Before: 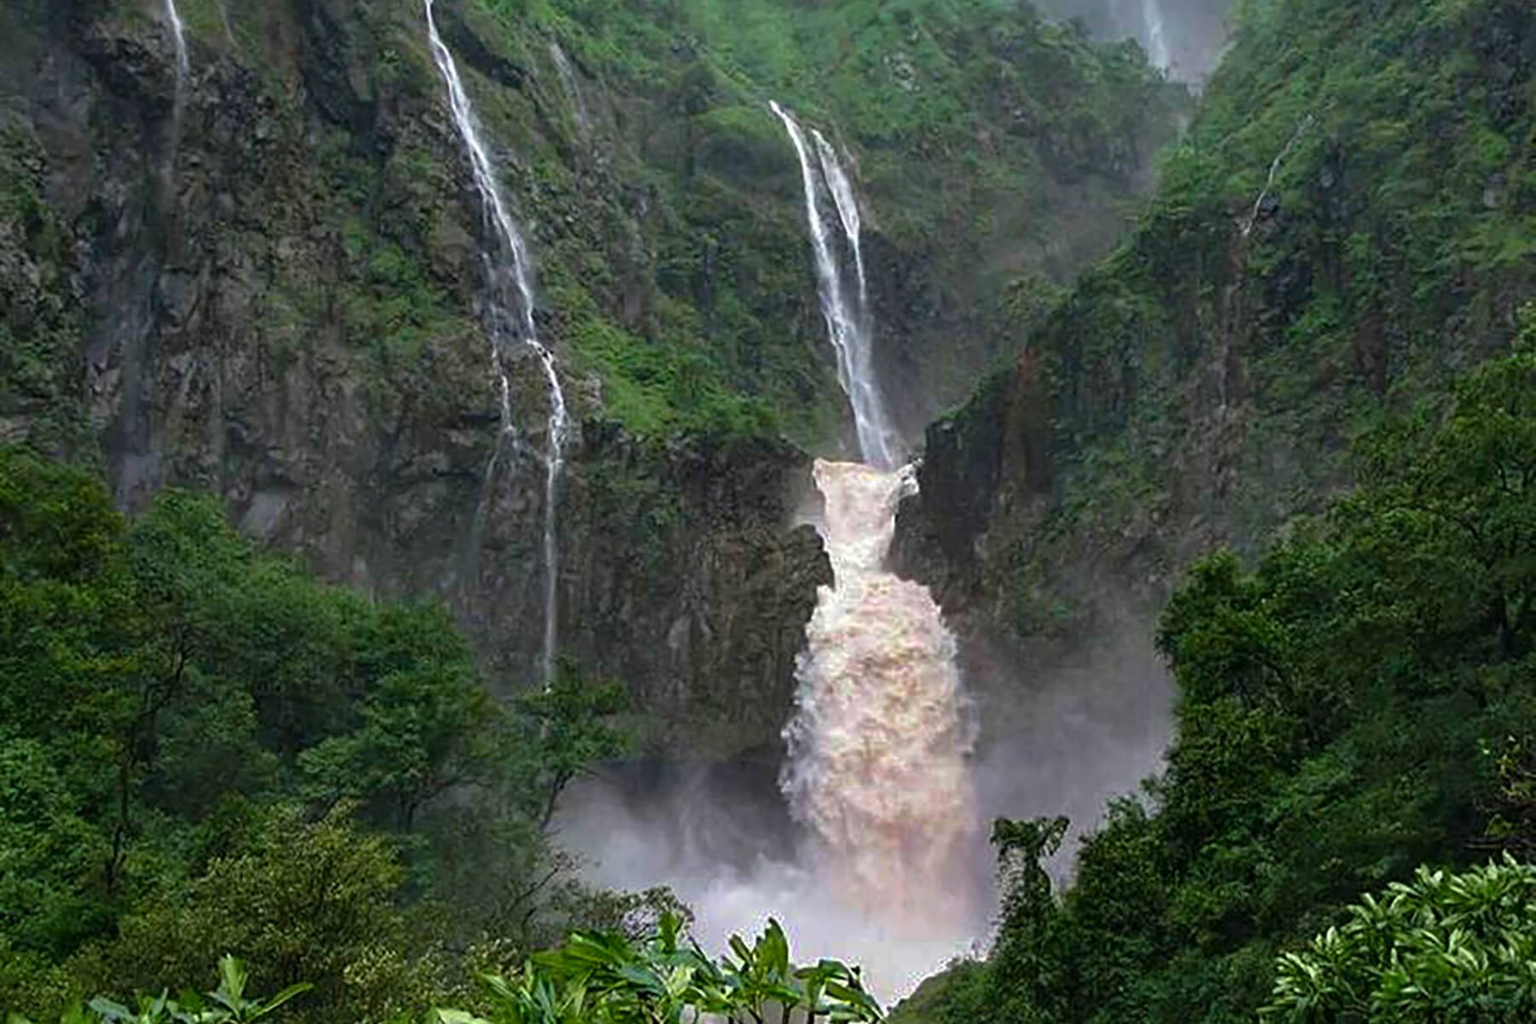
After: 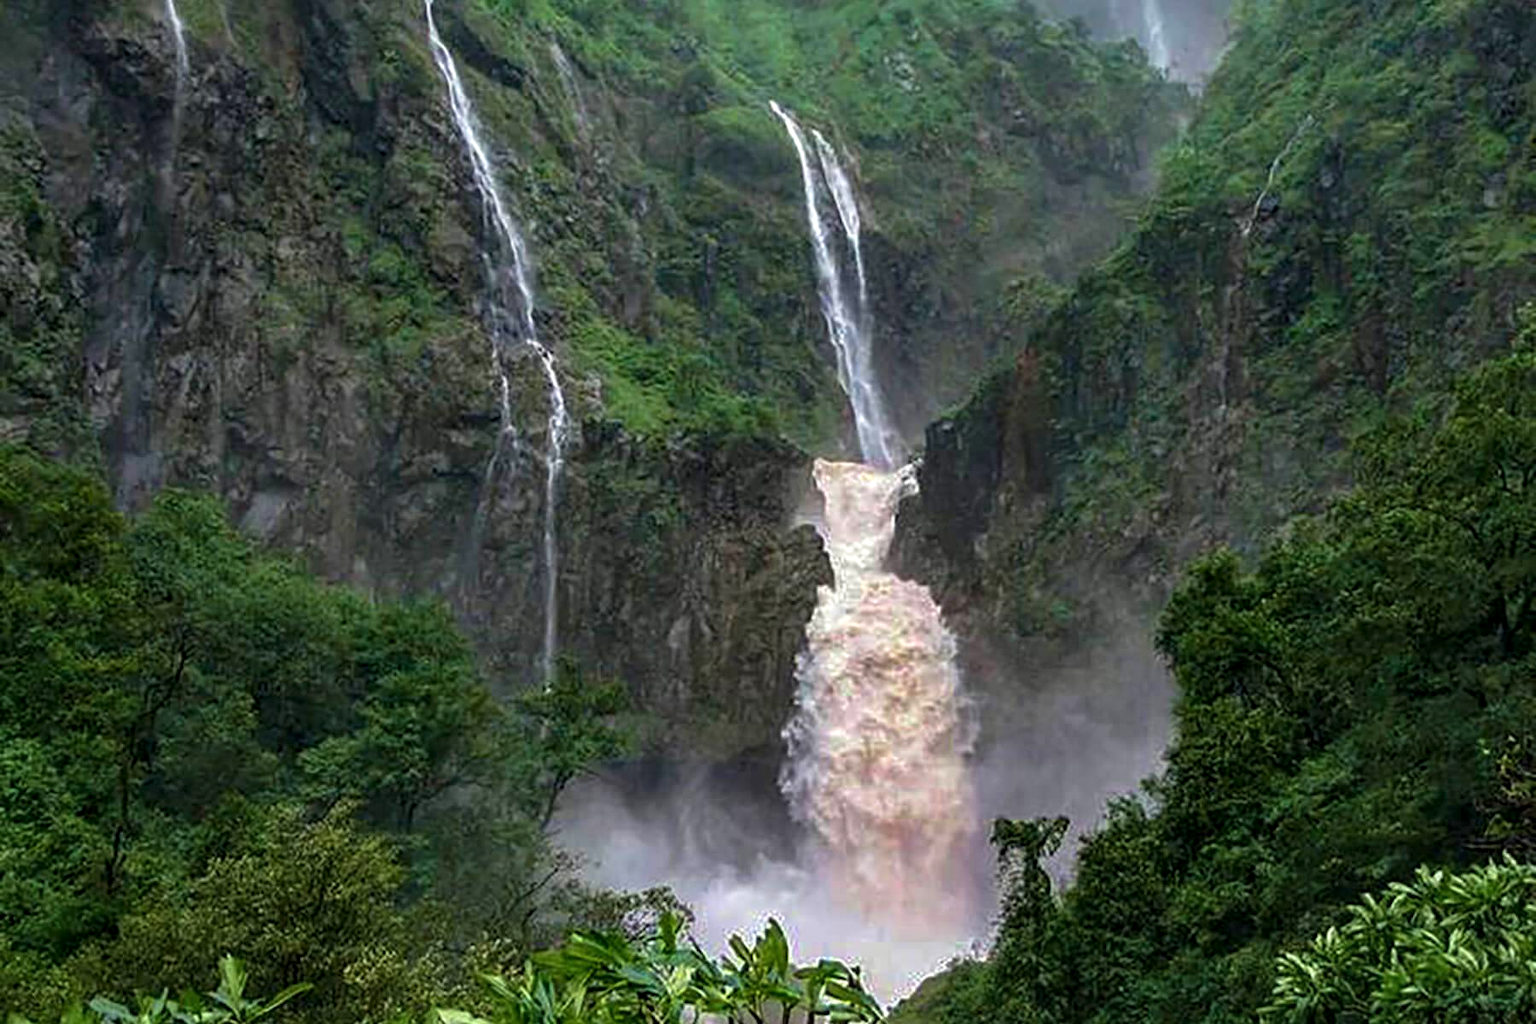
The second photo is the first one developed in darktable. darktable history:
local contrast: on, module defaults
velvia: strength 14.58%
